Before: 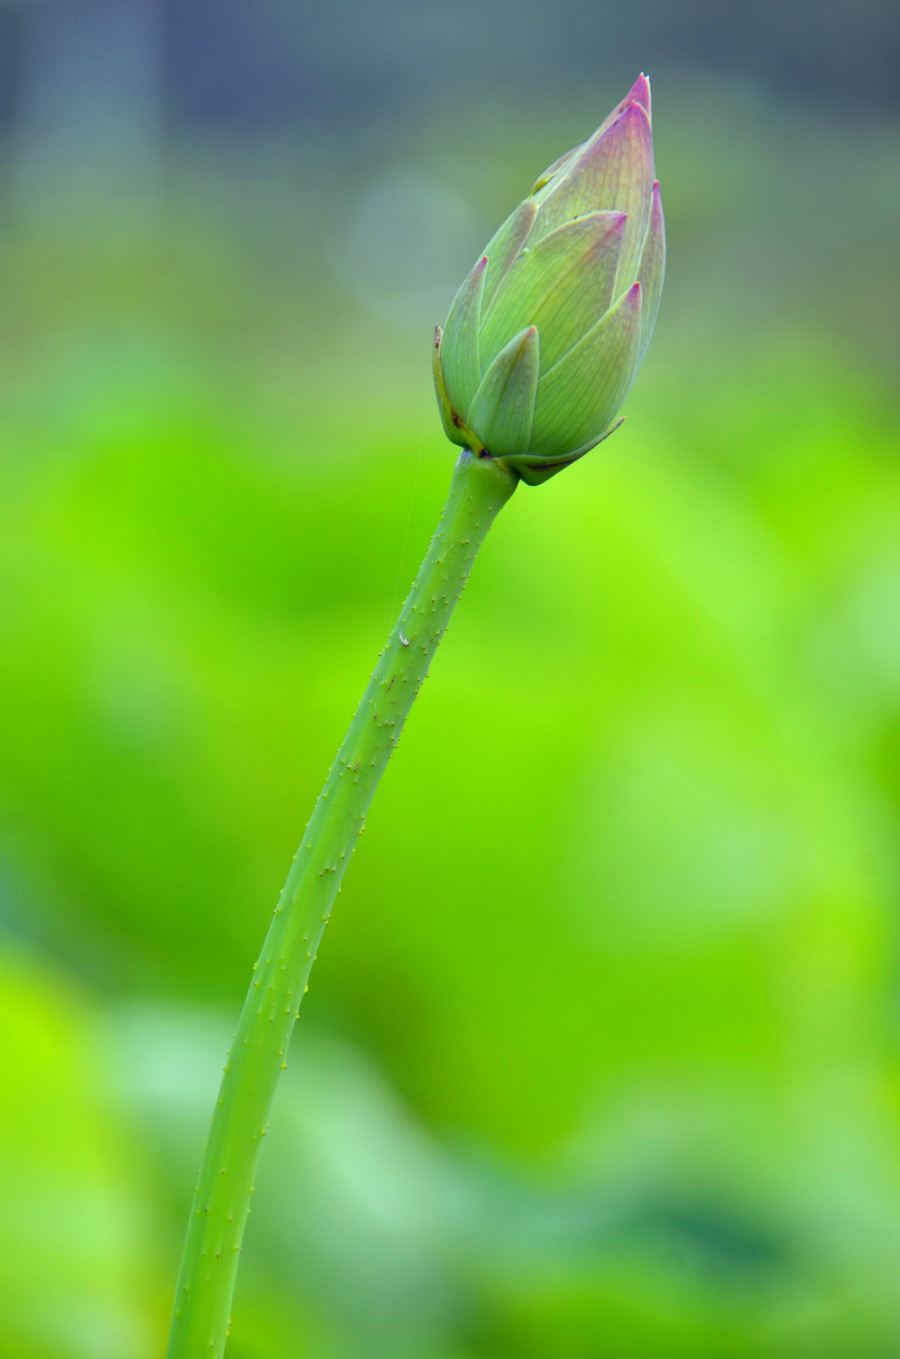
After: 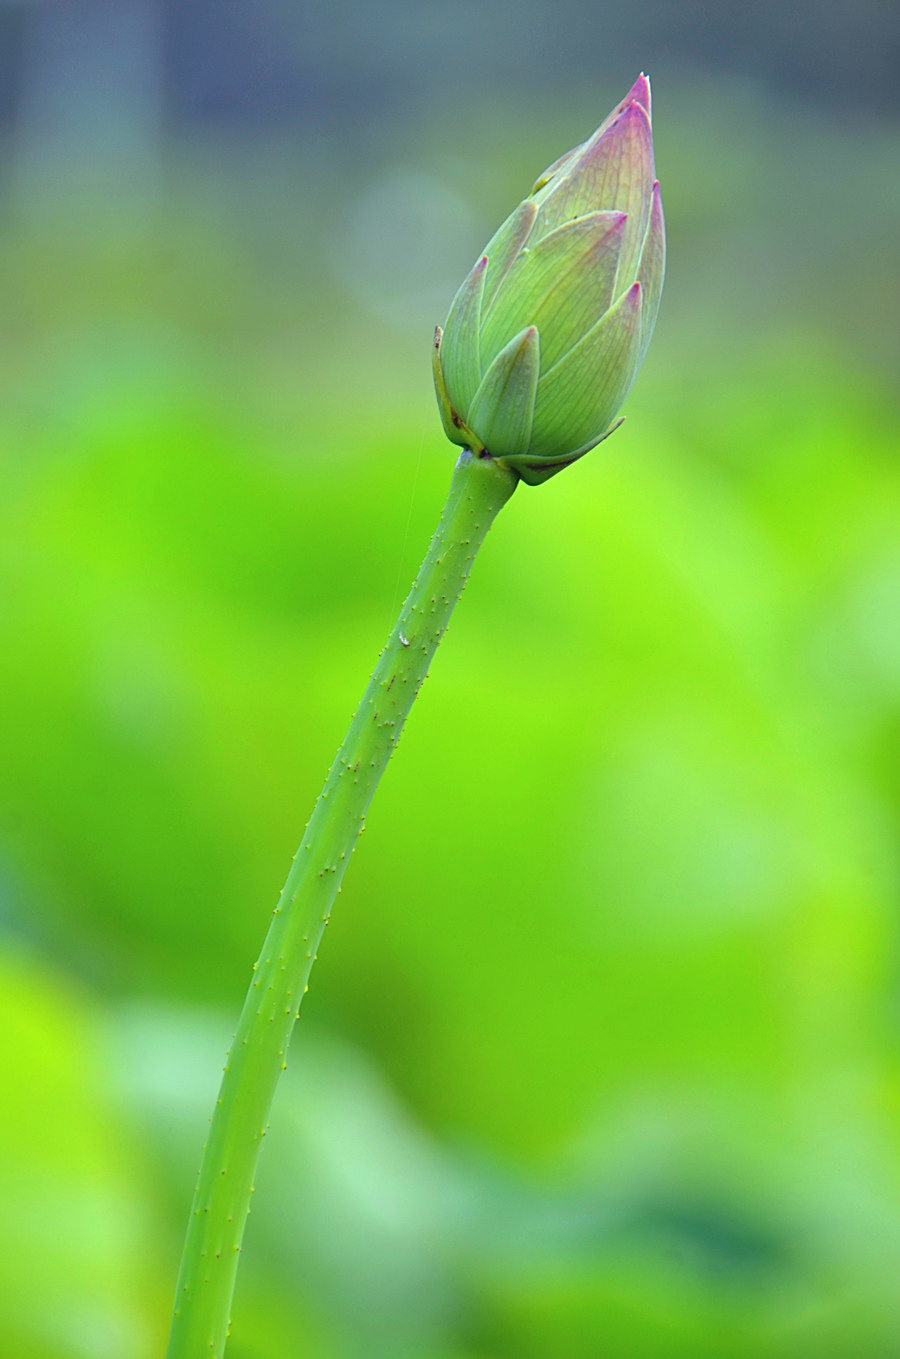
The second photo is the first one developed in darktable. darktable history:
exposure: black level correction -0.007, exposure 0.066 EV, compensate highlight preservation false
sharpen: on, module defaults
